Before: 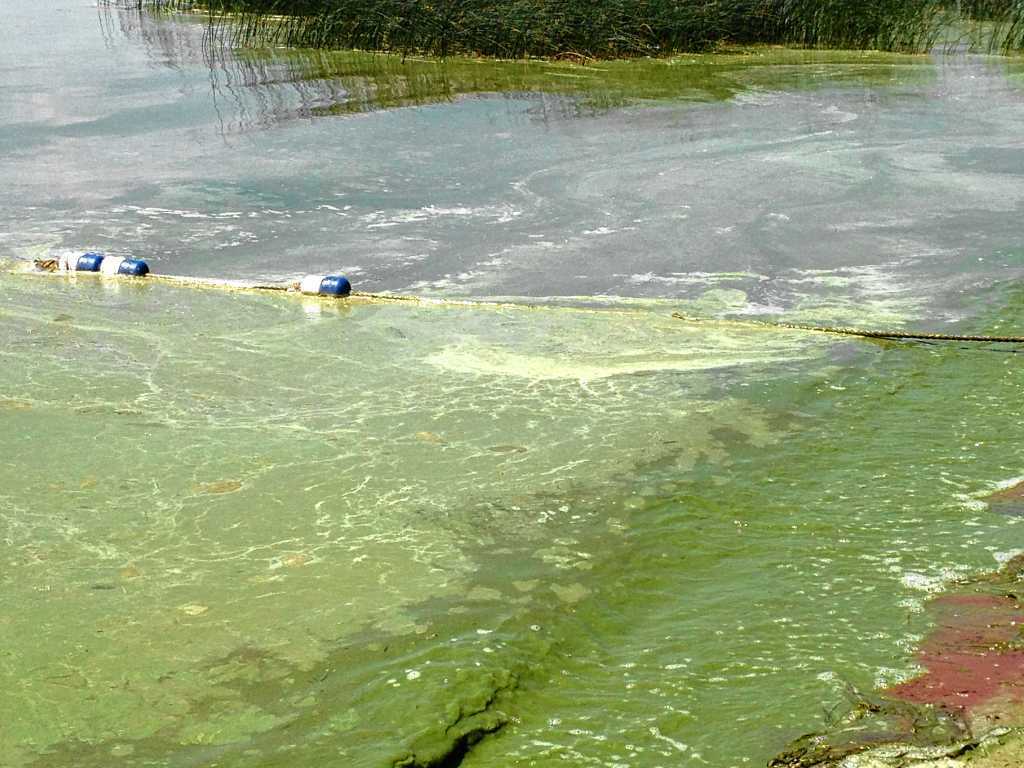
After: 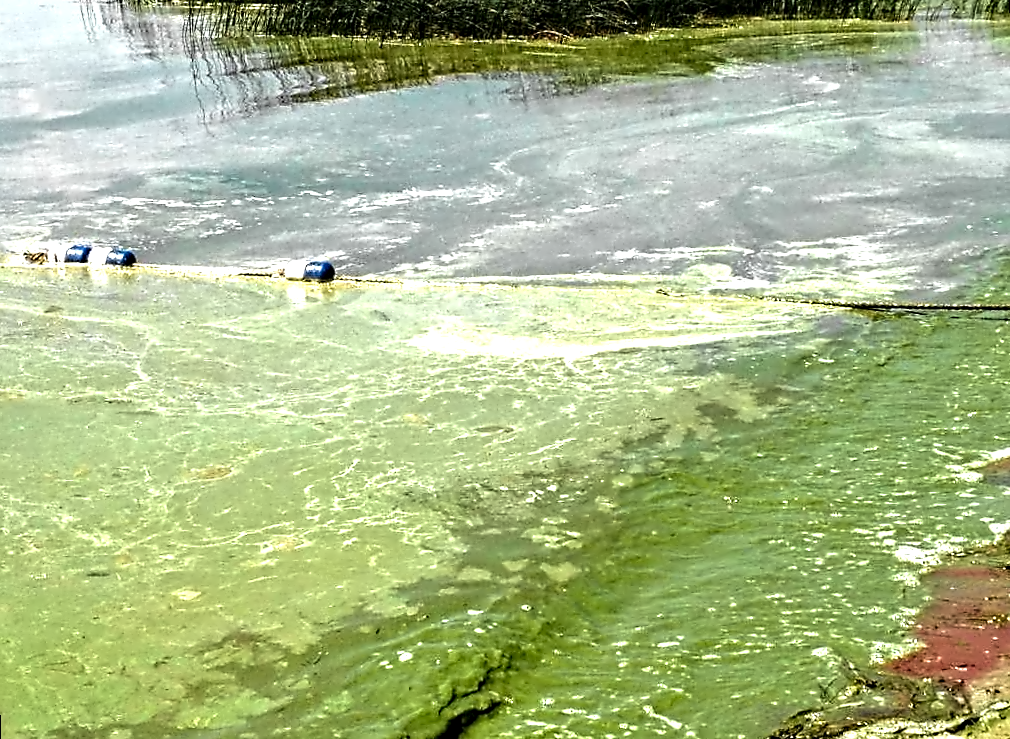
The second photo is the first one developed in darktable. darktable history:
tone equalizer: -8 EV -0.417 EV, -7 EV -0.389 EV, -6 EV -0.333 EV, -5 EV -0.222 EV, -3 EV 0.222 EV, -2 EV 0.333 EV, -1 EV 0.389 EV, +0 EV 0.417 EV, edges refinement/feathering 500, mask exposure compensation -1.57 EV, preserve details no
contrast equalizer: octaves 7, y [[0.5, 0.542, 0.583, 0.625, 0.667, 0.708], [0.5 ×6], [0.5 ×6], [0, 0.033, 0.067, 0.1, 0.133, 0.167], [0, 0.05, 0.1, 0.15, 0.2, 0.25]]
rotate and perspective: rotation -1.32°, lens shift (horizontal) -0.031, crop left 0.015, crop right 0.985, crop top 0.047, crop bottom 0.982
color balance: contrast 10%
